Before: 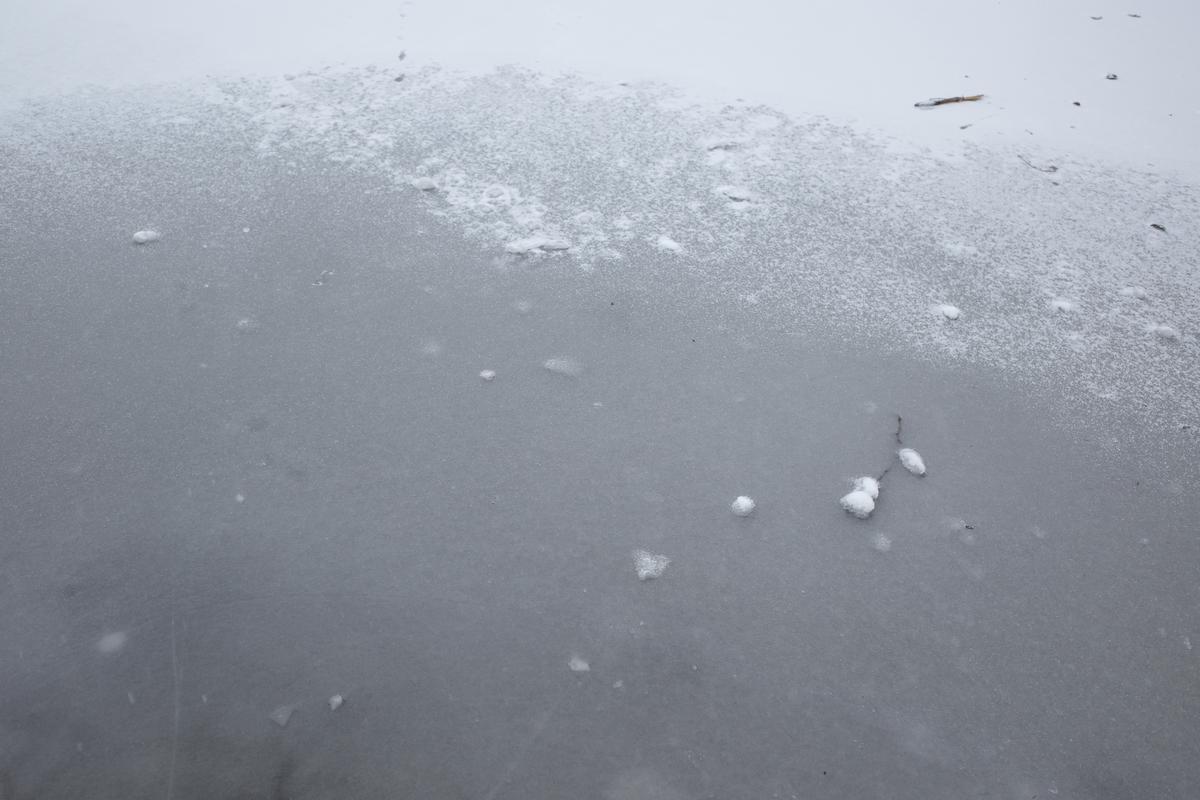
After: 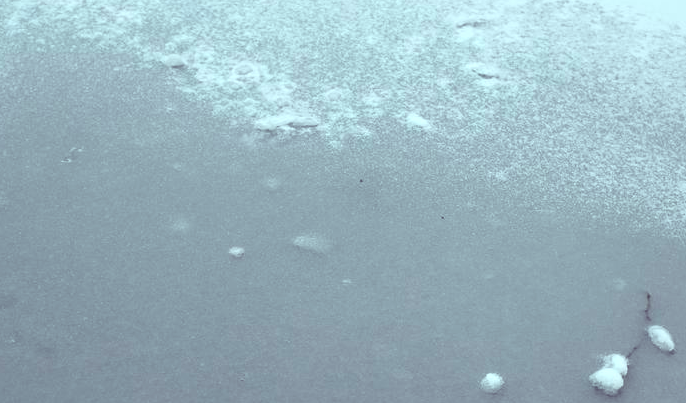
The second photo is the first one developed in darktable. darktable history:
crop: left 20.932%, top 15.471%, right 21.848%, bottom 34.081%
color balance rgb: shadows lift › luminance 0.49%, shadows lift › chroma 6.83%, shadows lift › hue 300.29°, power › hue 208.98°, highlights gain › luminance 20.24%, highlights gain › chroma 2.73%, highlights gain › hue 173.85°, perceptual saturation grading › global saturation 18.05%
